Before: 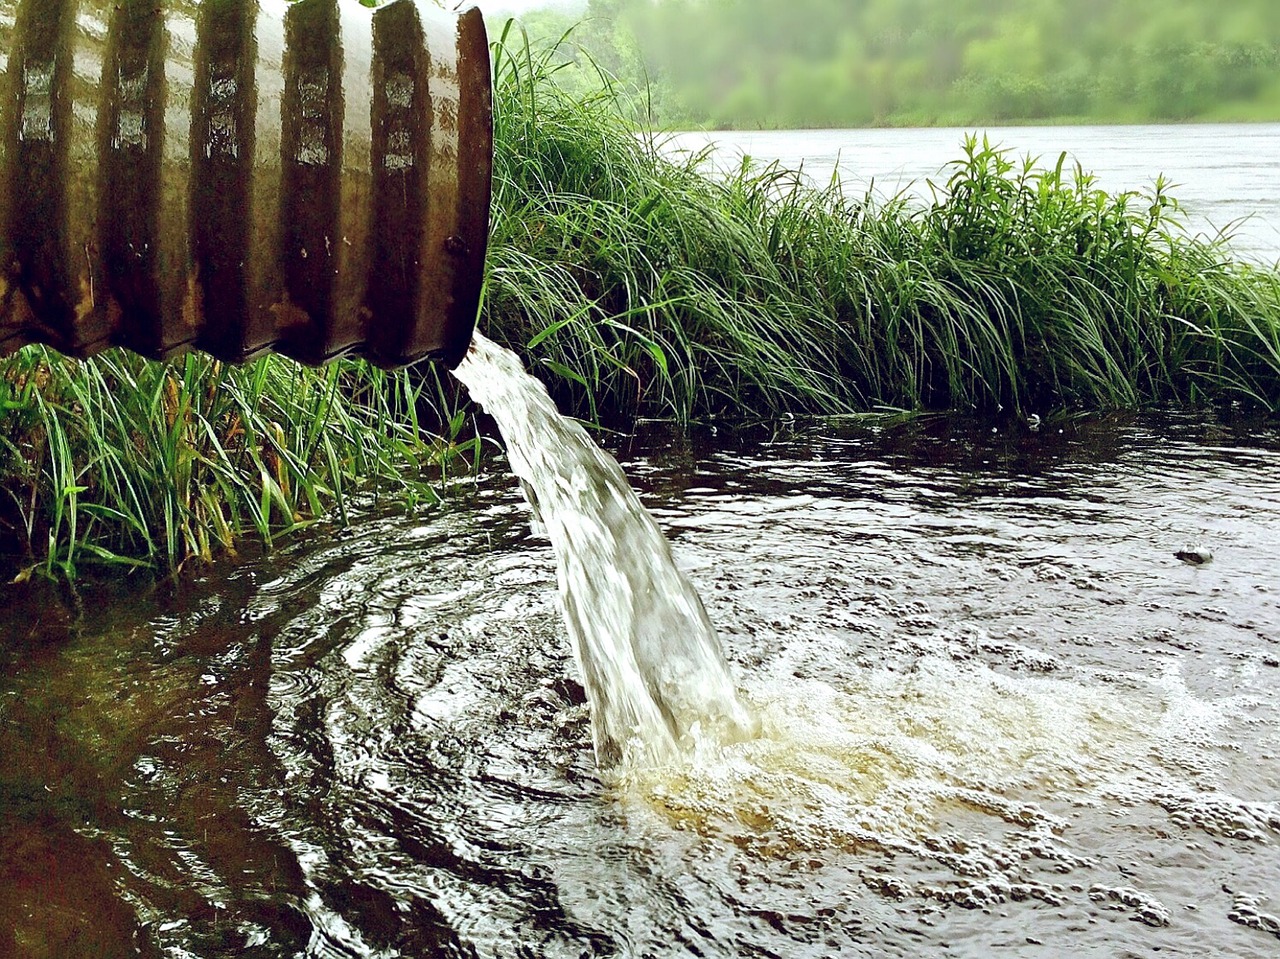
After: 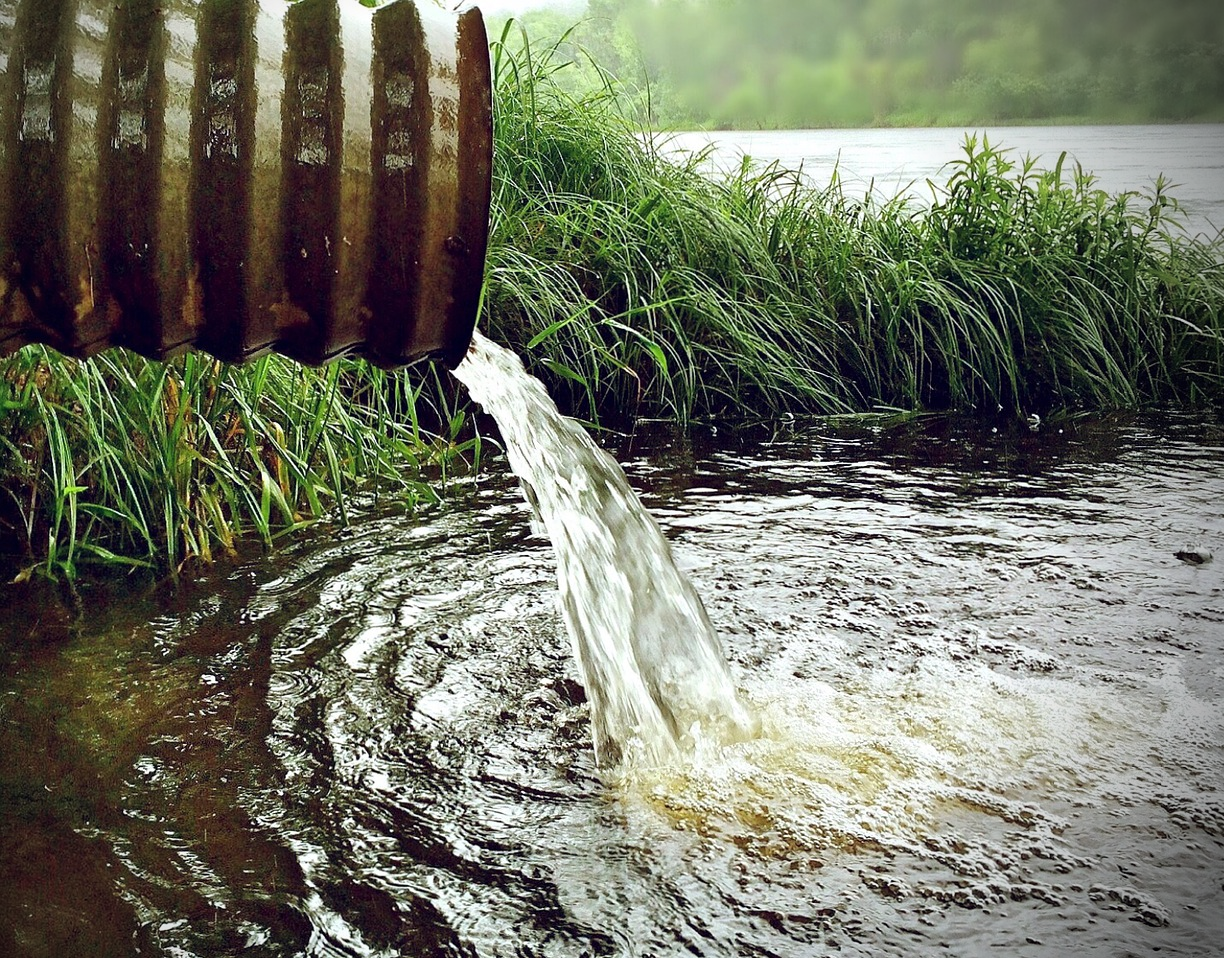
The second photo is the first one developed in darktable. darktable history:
vignetting: brightness -0.802, center (-0.121, -0.003), unbound false
crop: right 4.306%, bottom 0.027%
